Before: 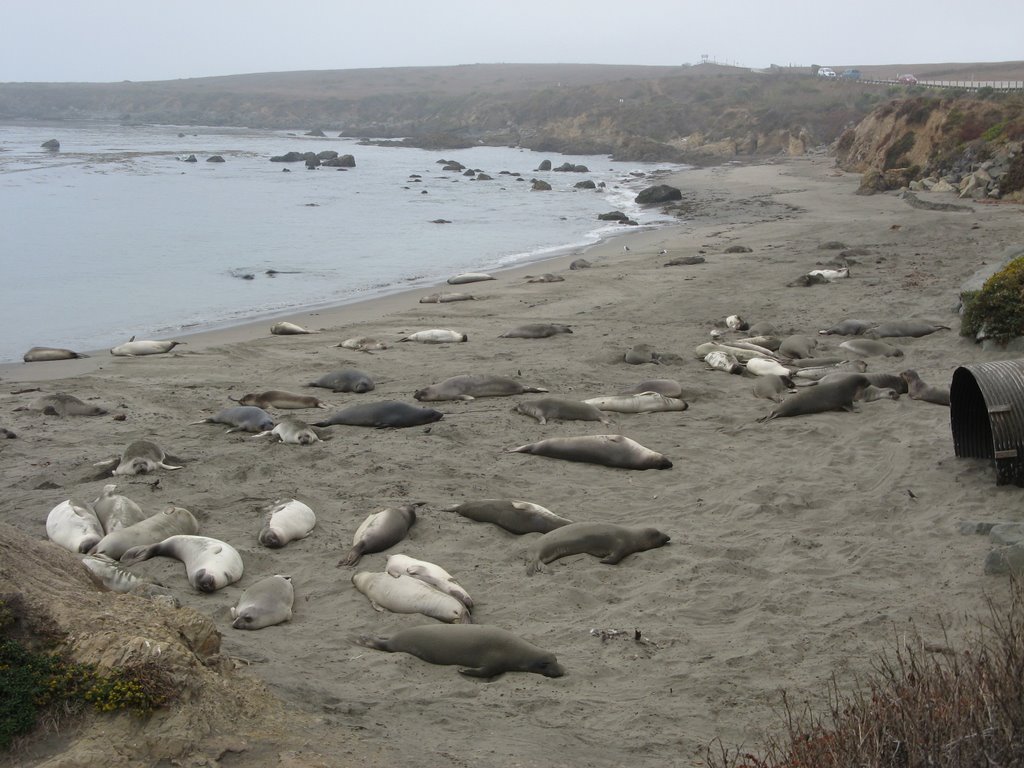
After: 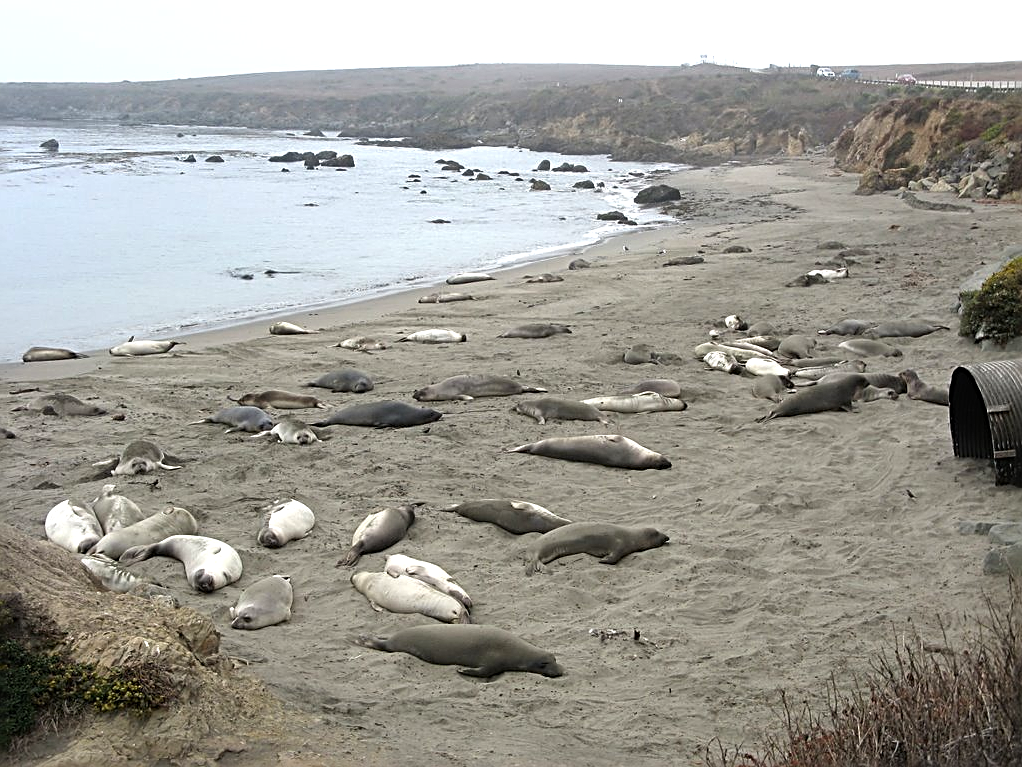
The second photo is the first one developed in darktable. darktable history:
tone equalizer: -8 EV -0.787 EV, -7 EV -0.714 EV, -6 EV -0.564 EV, -5 EV -0.403 EV, -3 EV 0.393 EV, -2 EV 0.6 EV, -1 EV 0.682 EV, +0 EV 0.739 EV
crop and rotate: left 0.159%, bottom 0.009%
sharpen: radius 2.588, amount 0.695
shadows and highlights: shadows 20.85, highlights -35.43, soften with gaussian
